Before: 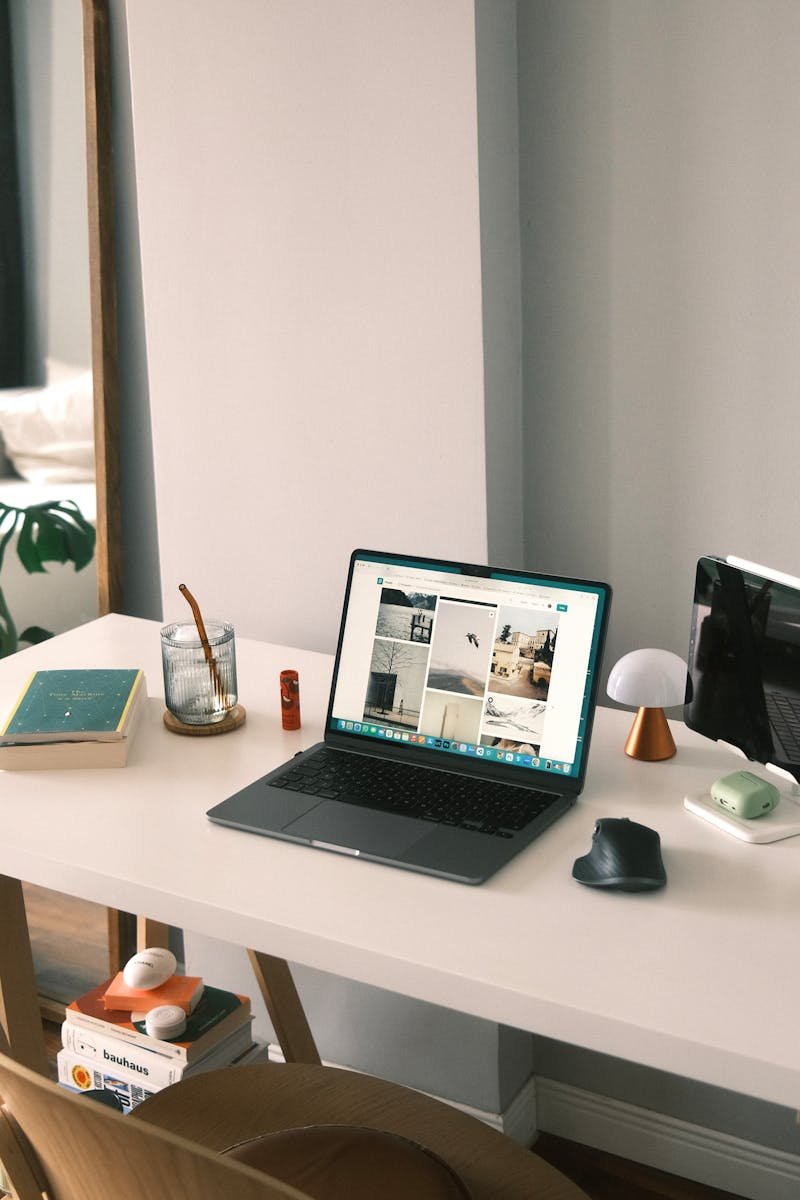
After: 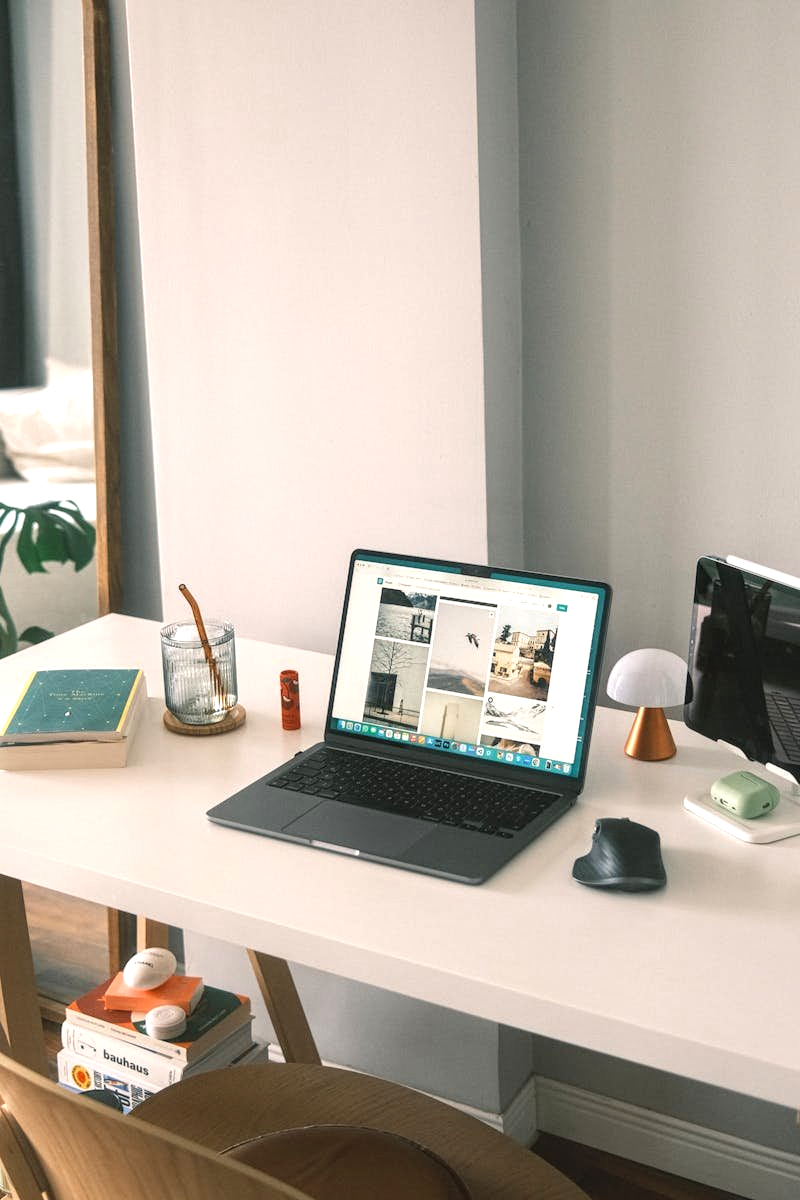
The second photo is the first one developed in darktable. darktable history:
exposure: exposure 0.375 EV, compensate highlight preservation false
local contrast: detail 130%
contrast equalizer: octaves 7, y [[0.439, 0.44, 0.442, 0.457, 0.493, 0.498], [0.5 ×6], [0.5 ×6], [0 ×6], [0 ×6]]
